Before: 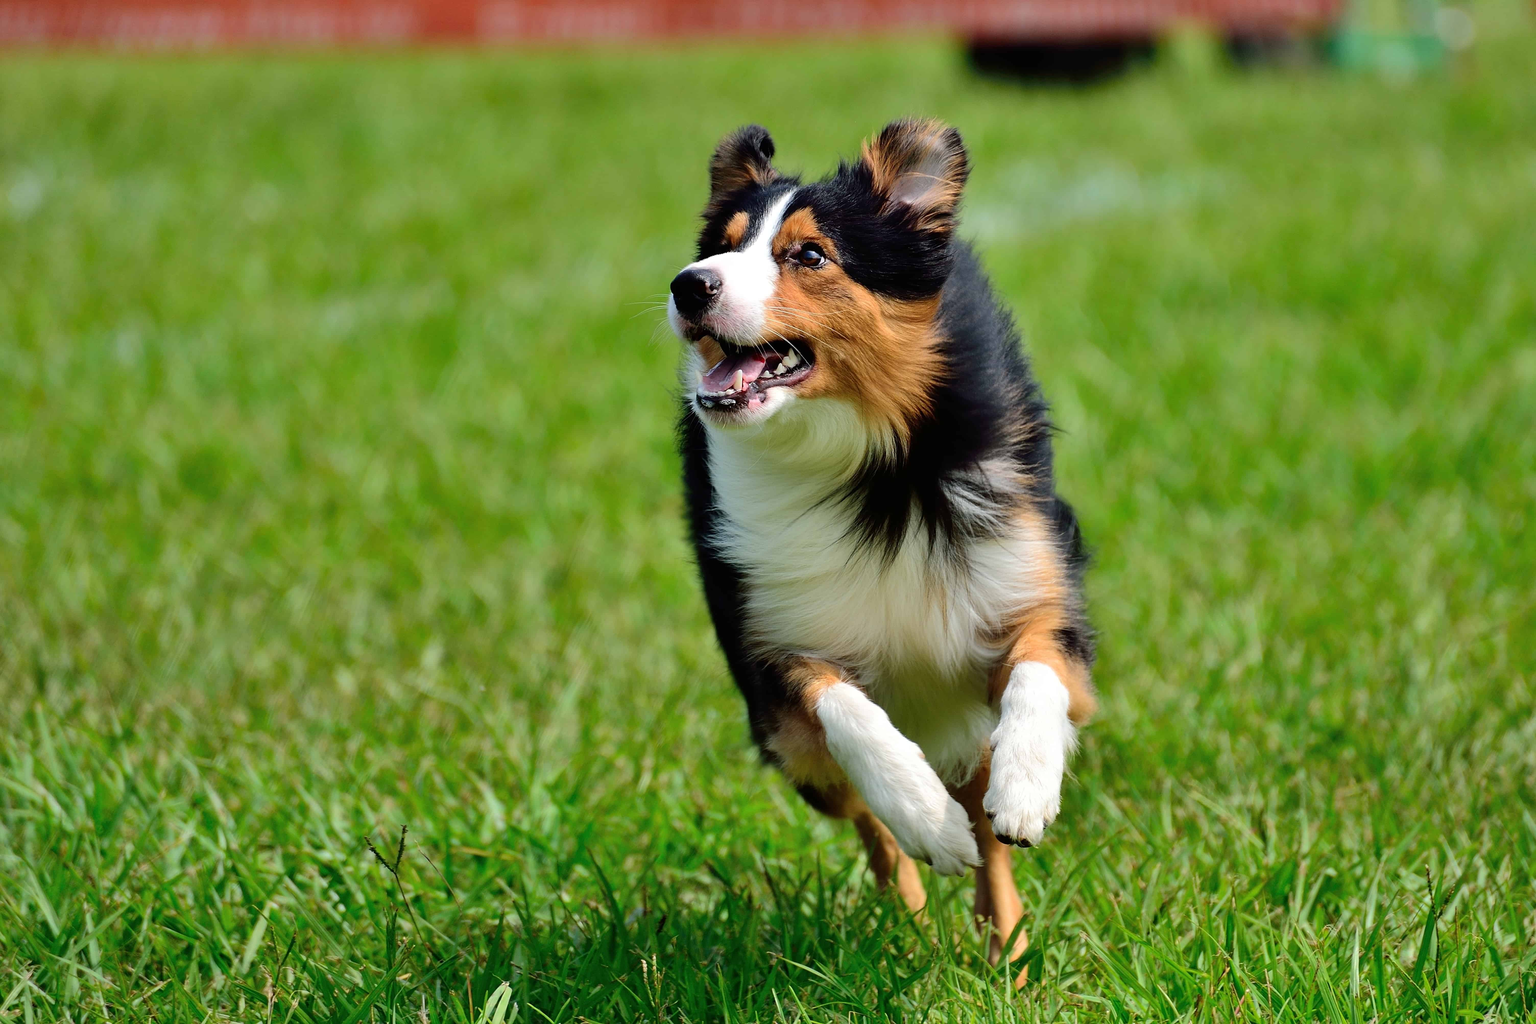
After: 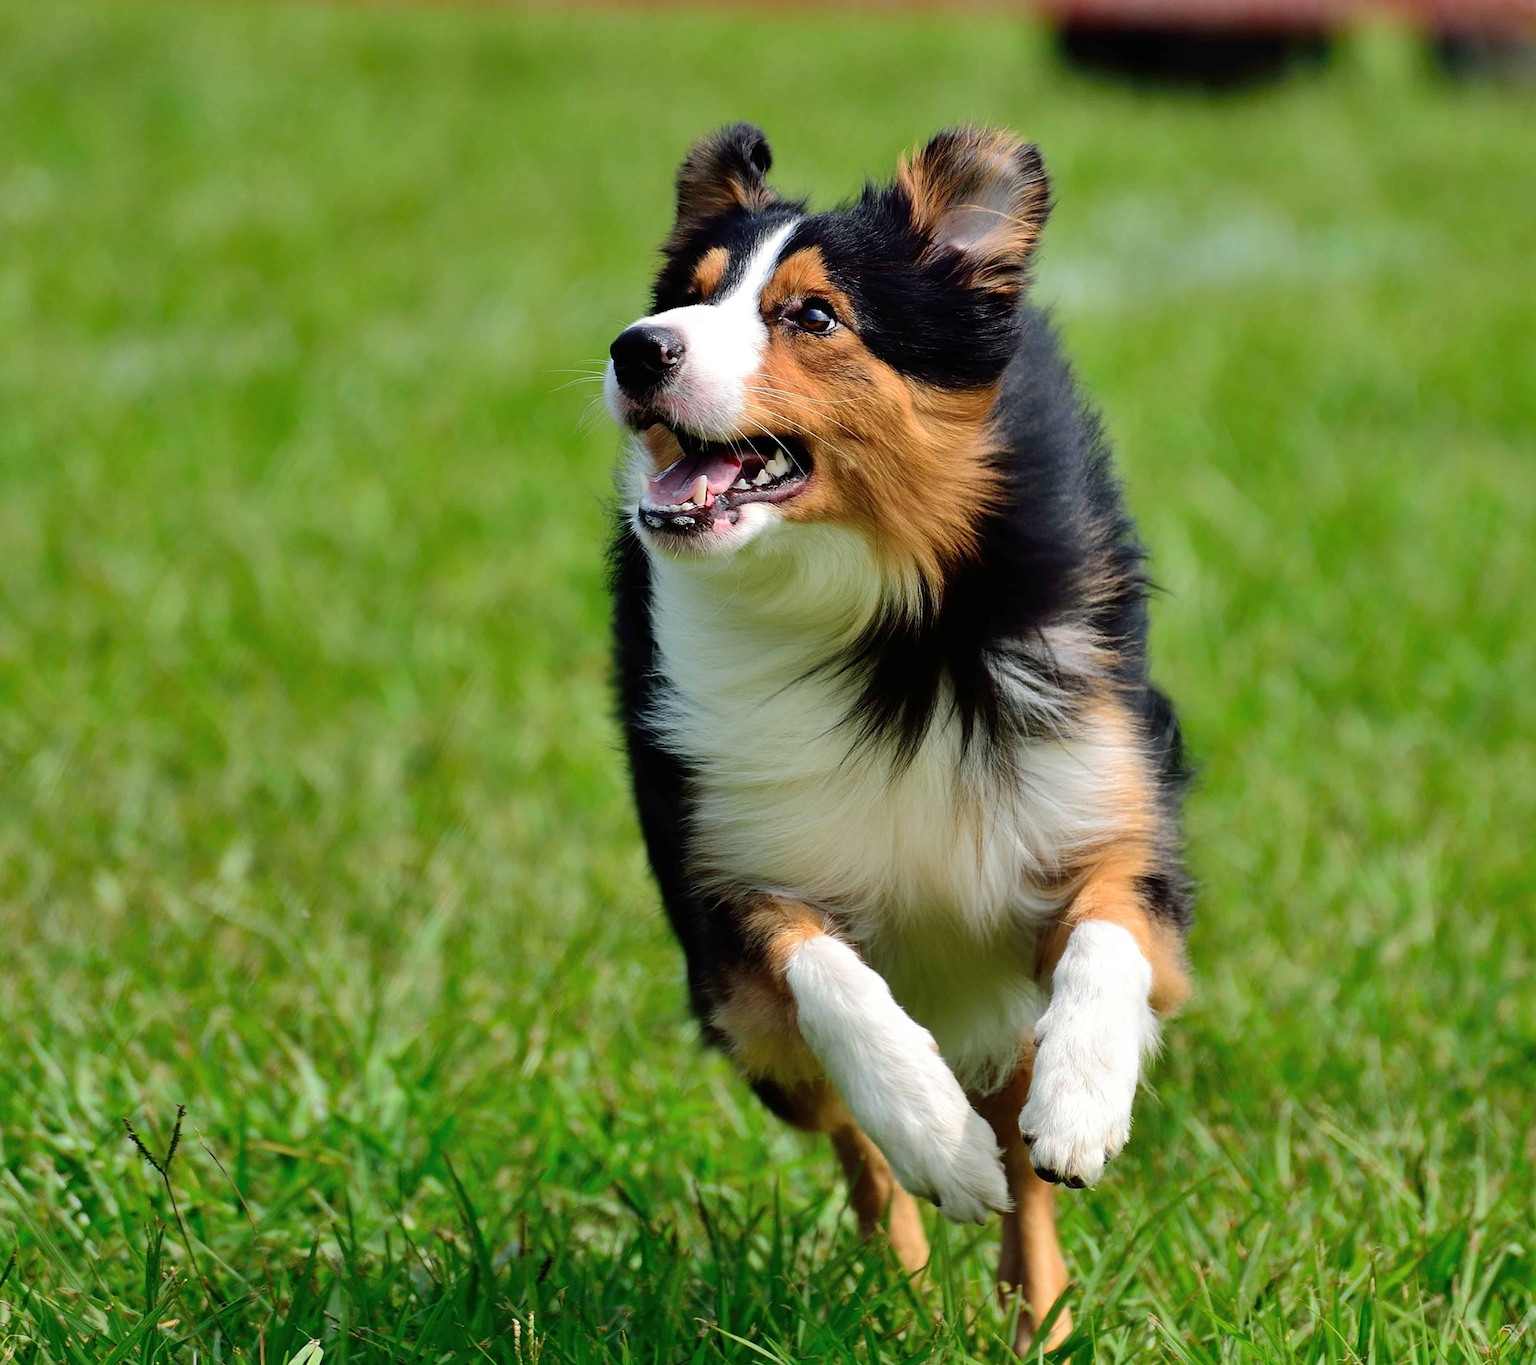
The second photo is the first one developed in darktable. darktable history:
crop and rotate: angle -3.27°, left 14.277%, top 0.028%, right 10.766%, bottom 0.028%
color balance rgb: on, module defaults
